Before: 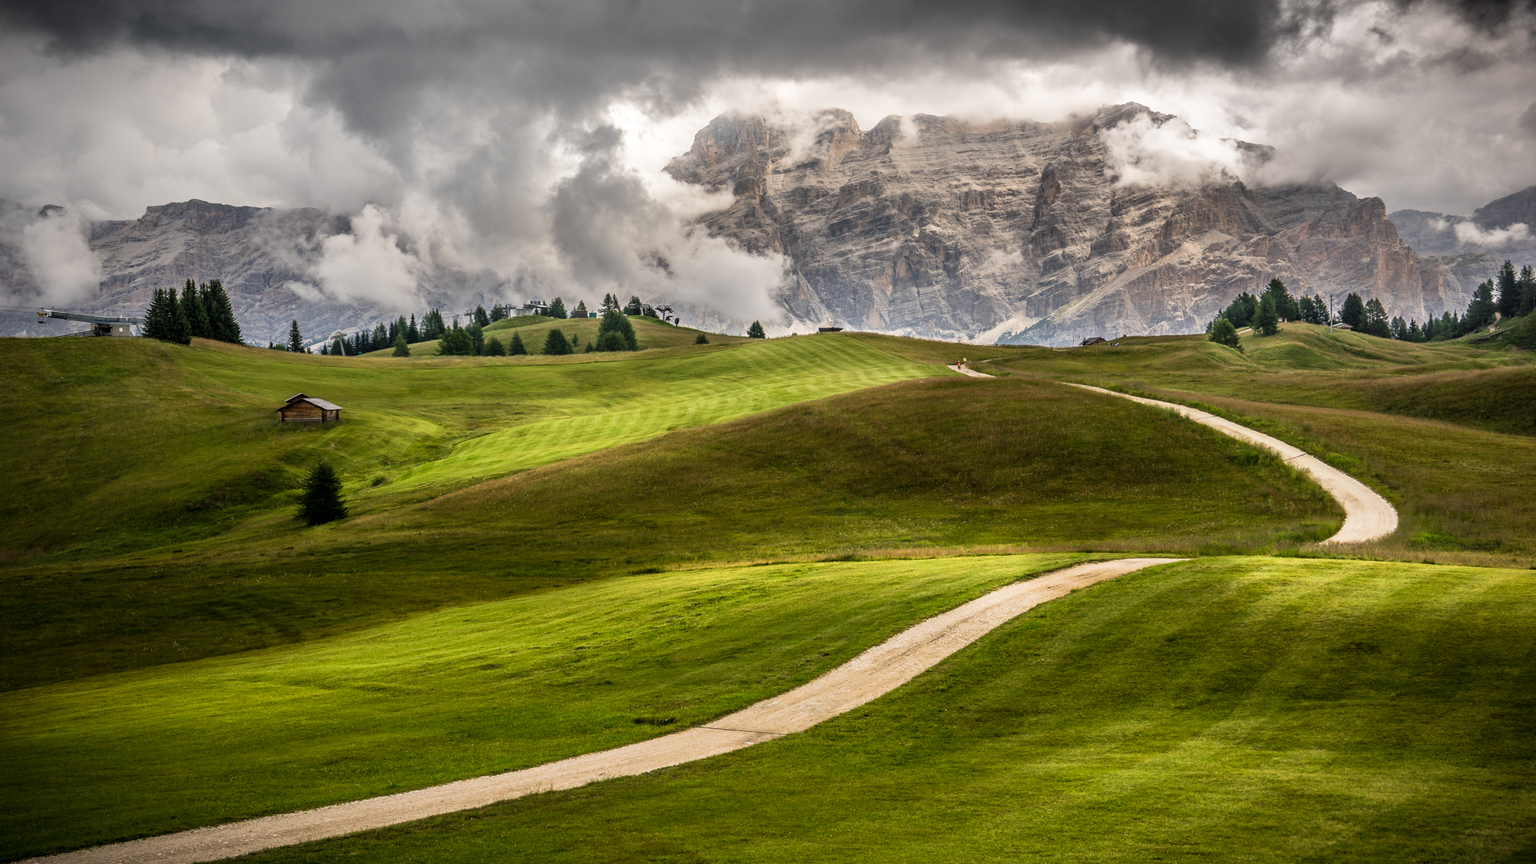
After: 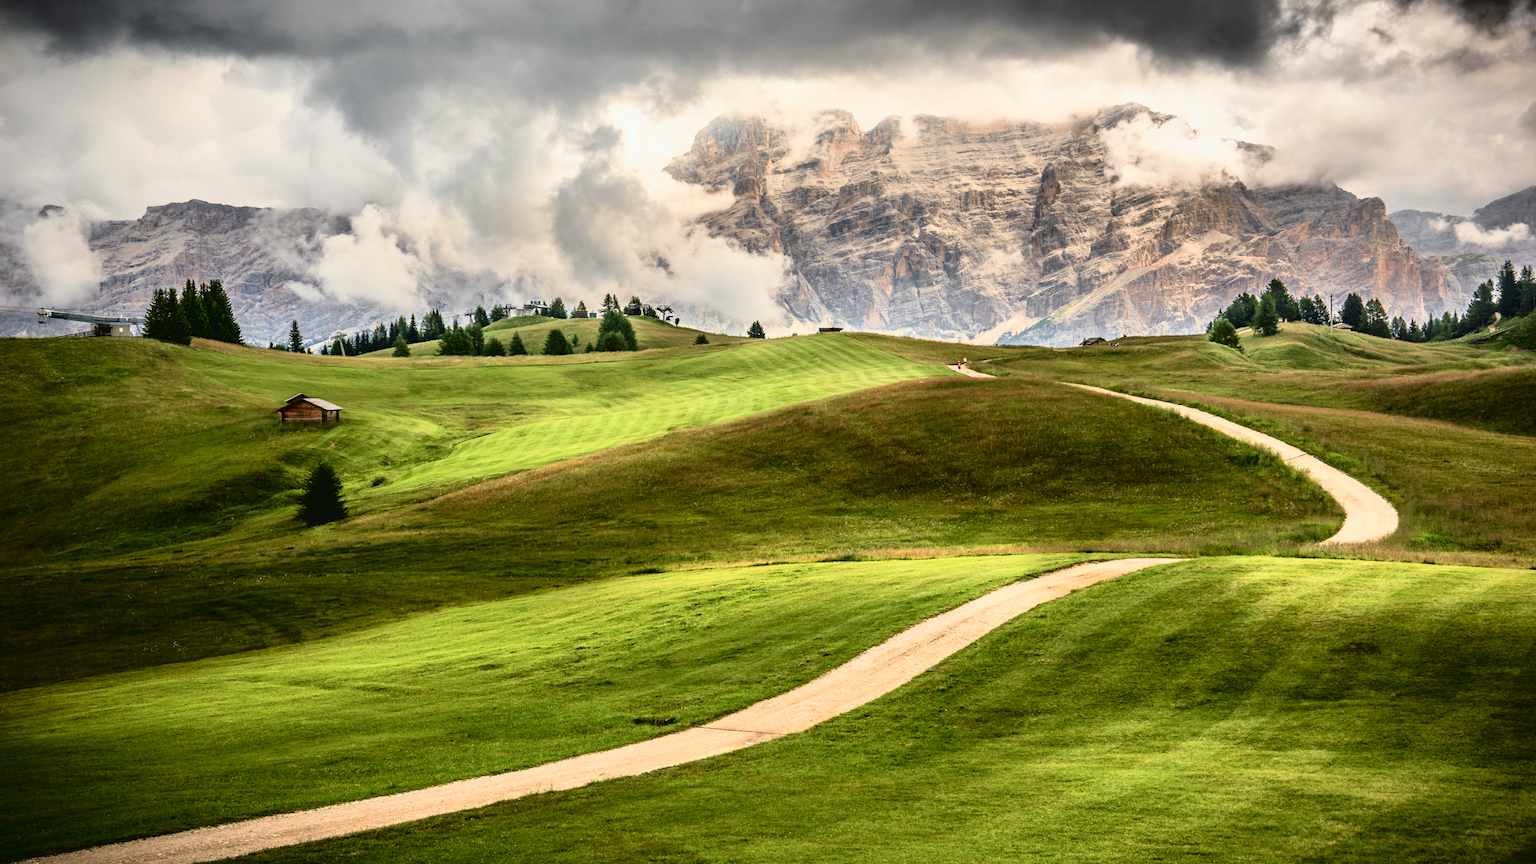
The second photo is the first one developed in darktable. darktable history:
color correction: highlights a* -0.182, highlights b* -0.124
tone curve: curves: ch0 [(0.003, 0.032) (0.037, 0.037) (0.142, 0.117) (0.279, 0.311) (0.405, 0.49) (0.526, 0.651) (0.722, 0.857) (0.875, 0.946) (1, 0.98)]; ch1 [(0, 0) (0.305, 0.325) (0.453, 0.437) (0.482, 0.474) (0.501, 0.498) (0.515, 0.523) (0.559, 0.591) (0.6, 0.643) (0.656, 0.707) (1, 1)]; ch2 [(0, 0) (0.323, 0.277) (0.424, 0.396) (0.479, 0.484) (0.499, 0.502) (0.515, 0.537) (0.573, 0.602) (0.653, 0.675) (0.75, 0.756) (1, 1)], color space Lab, independent channels, preserve colors none
